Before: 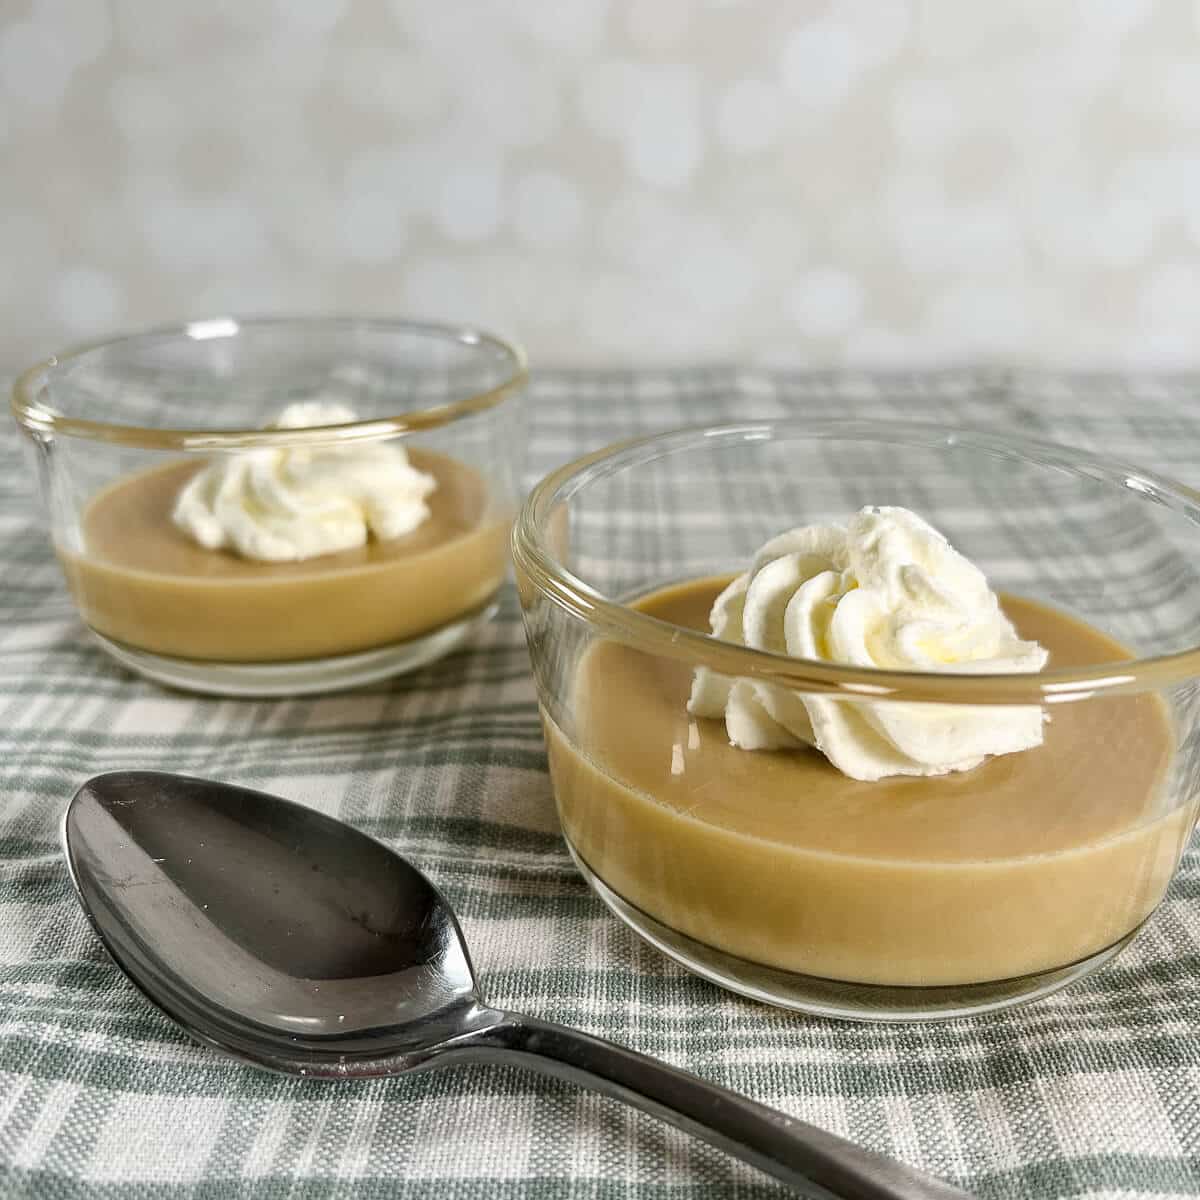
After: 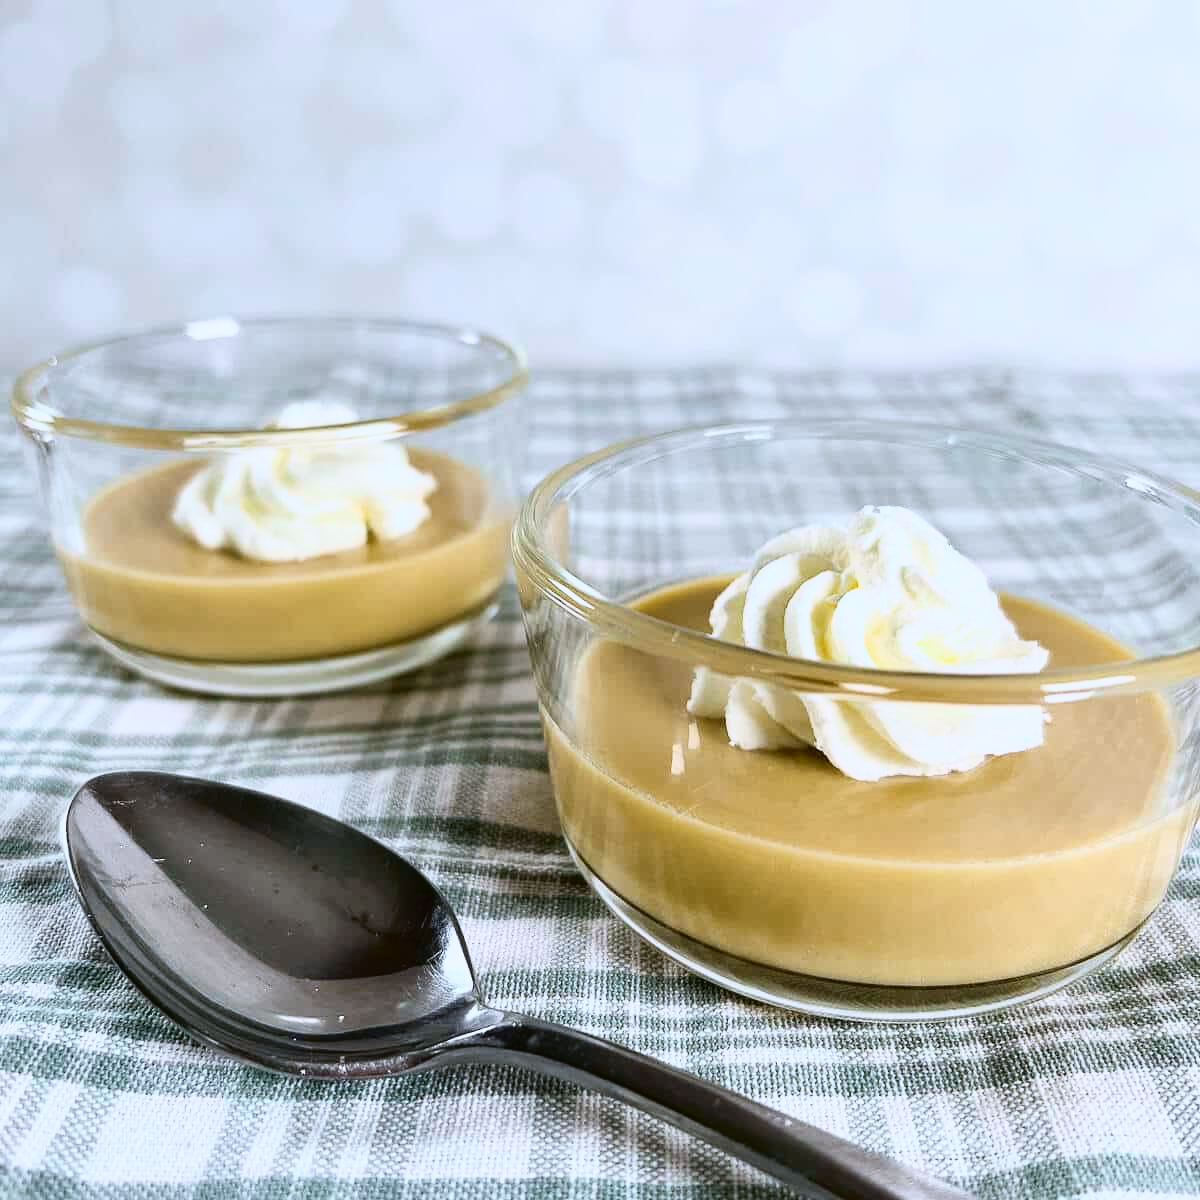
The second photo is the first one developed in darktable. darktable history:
color calibration: x 0.37, y 0.382, temperature 4313.32 K
tone curve: curves: ch0 [(0, 0.023) (0.113, 0.084) (0.285, 0.301) (0.673, 0.796) (0.845, 0.932) (0.994, 0.971)]; ch1 [(0, 0) (0.456, 0.437) (0.498, 0.5) (0.57, 0.559) (0.631, 0.639) (1, 1)]; ch2 [(0, 0) (0.417, 0.44) (0.46, 0.453) (0.502, 0.507) (0.55, 0.57) (0.67, 0.712) (1, 1)], color space Lab, independent channels, preserve colors none
white balance: red 1.009, blue 1.027
